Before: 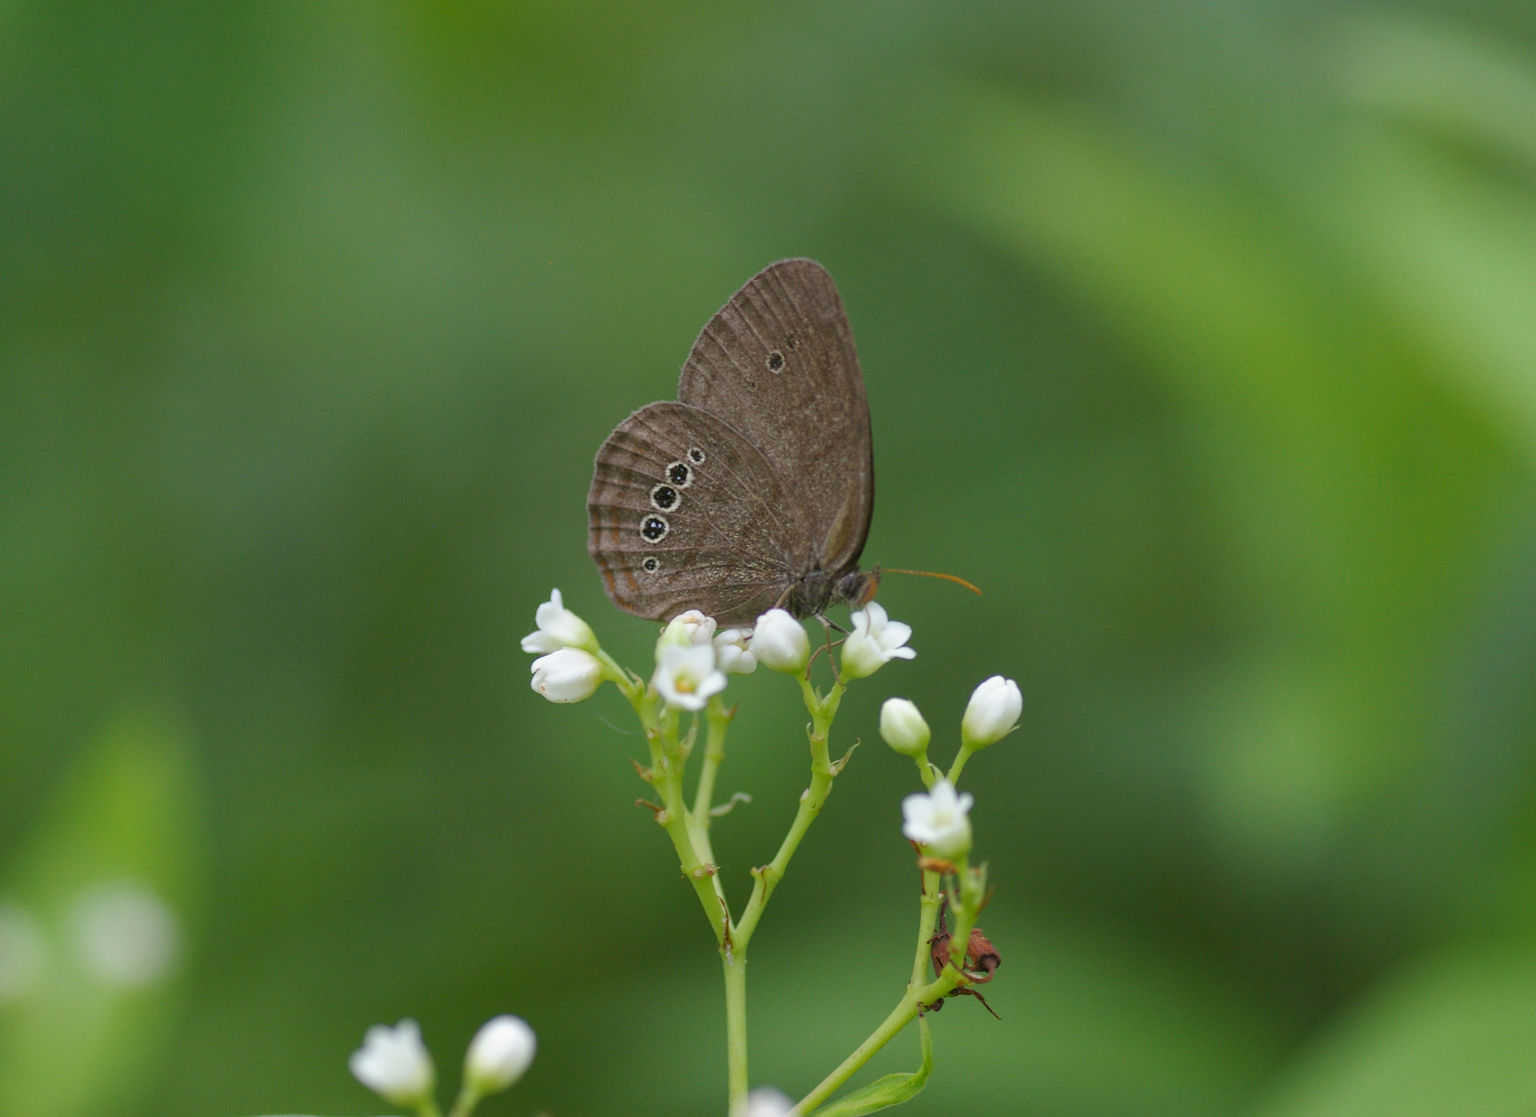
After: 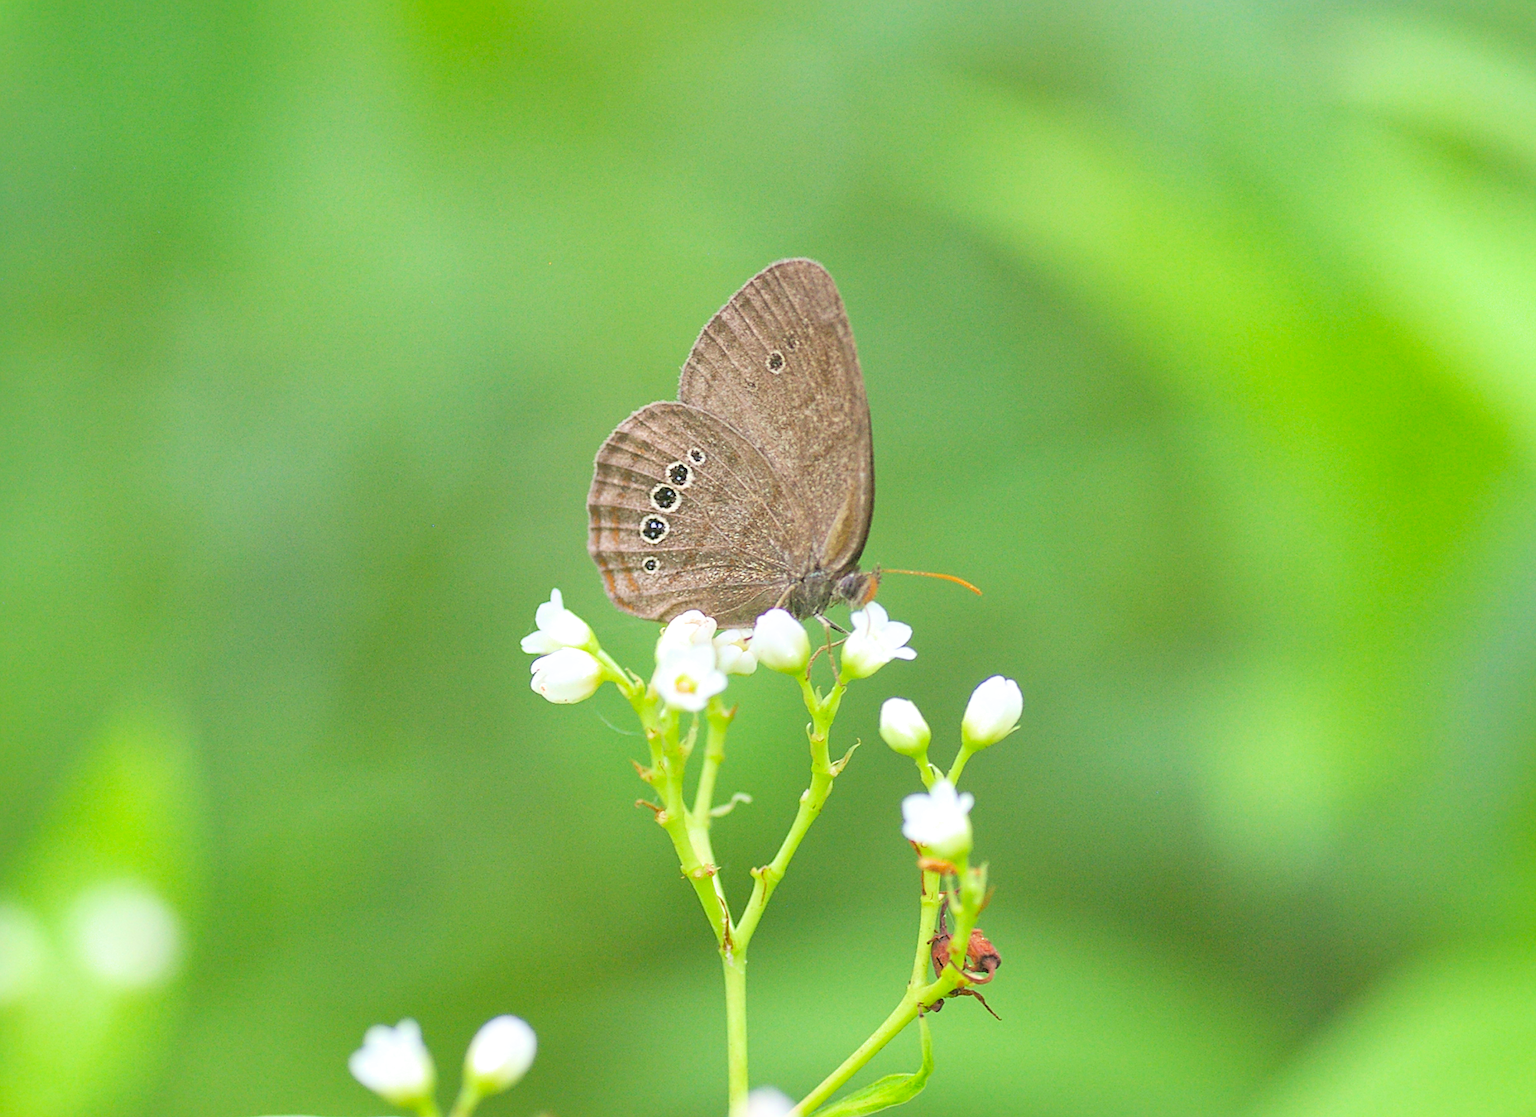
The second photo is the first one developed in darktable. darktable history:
shadows and highlights: on, module defaults
sharpen: on, module defaults
filmic rgb: black relative exposure -7.65 EV, white relative exposure 4.56 EV, threshold 5.98 EV, hardness 3.61, color science v6 (2022), enable highlight reconstruction true
exposure: exposure 2.237 EV, compensate highlight preservation false
